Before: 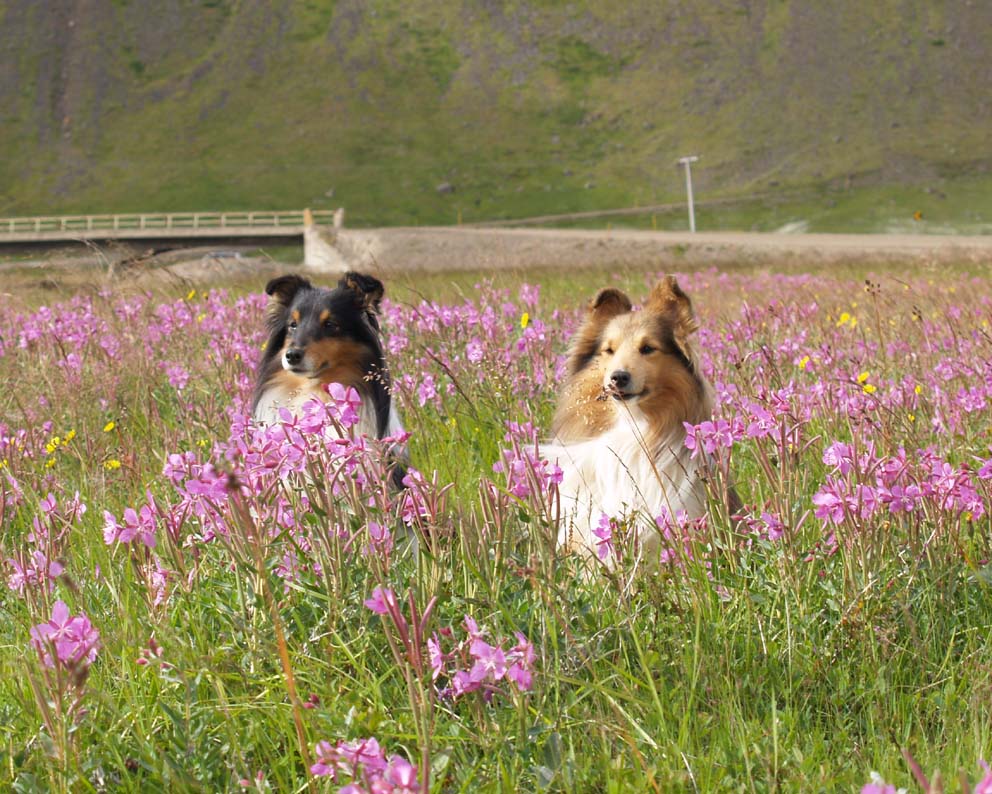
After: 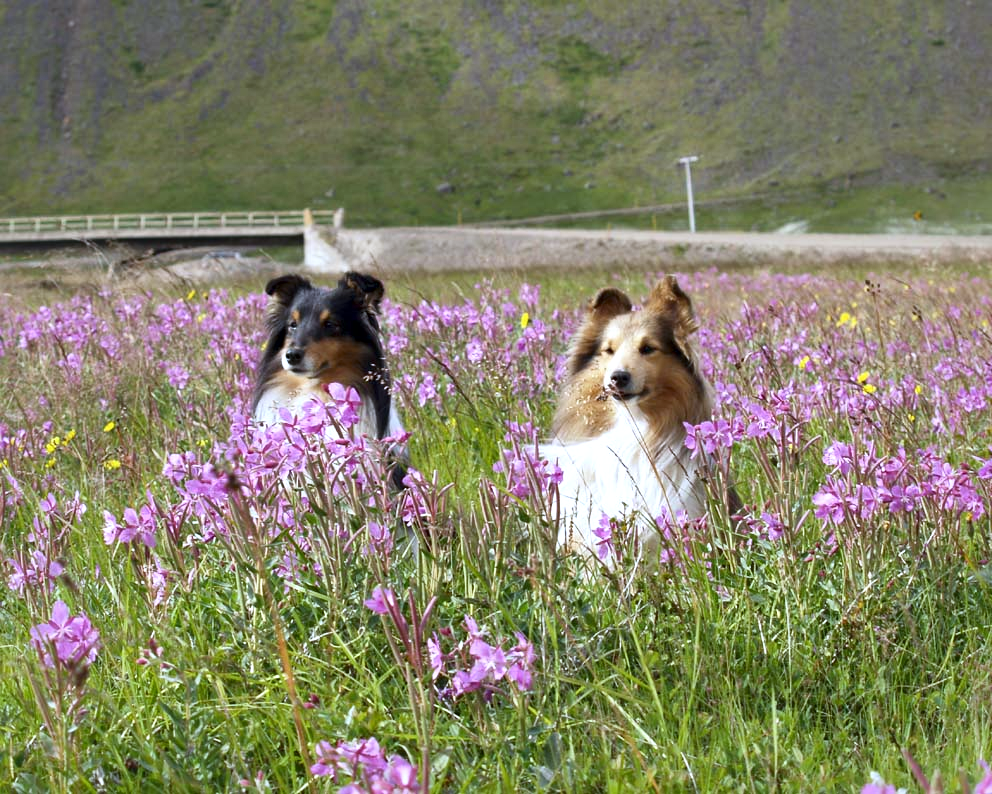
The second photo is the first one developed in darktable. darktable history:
local contrast: mode bilateral grid, contrast 25, coarseness 60, detail 151%, midtone range 0.2
rgb levels: preserve colors max RGB
white balance: red 0.926, green 1.003, blue 1.133
